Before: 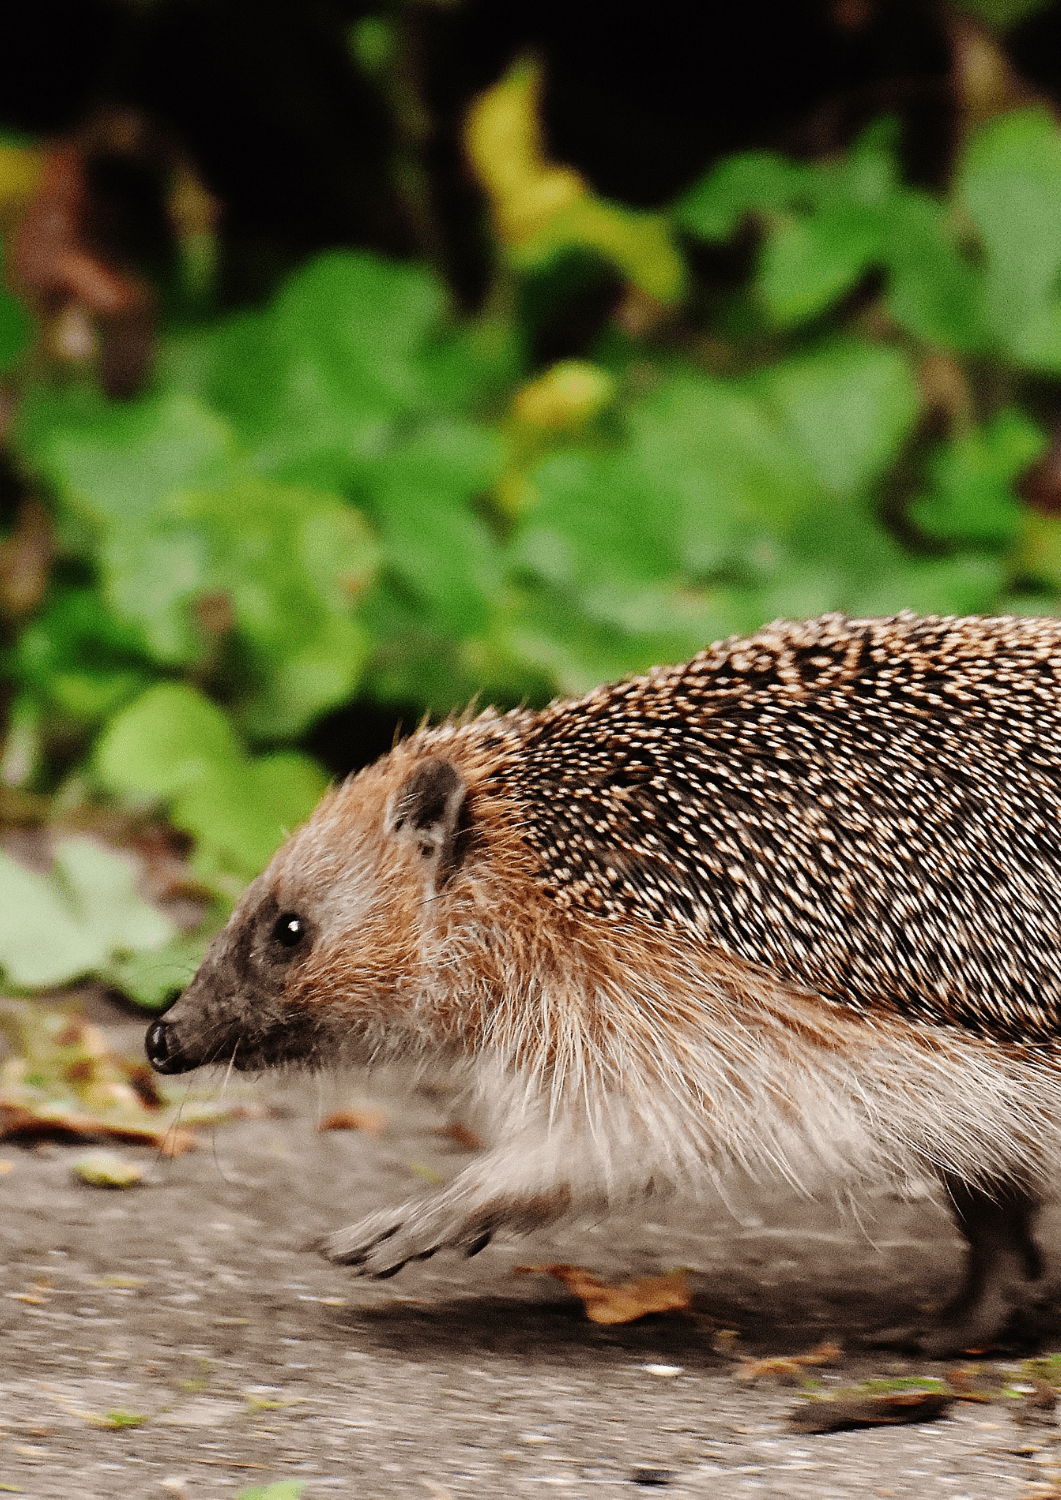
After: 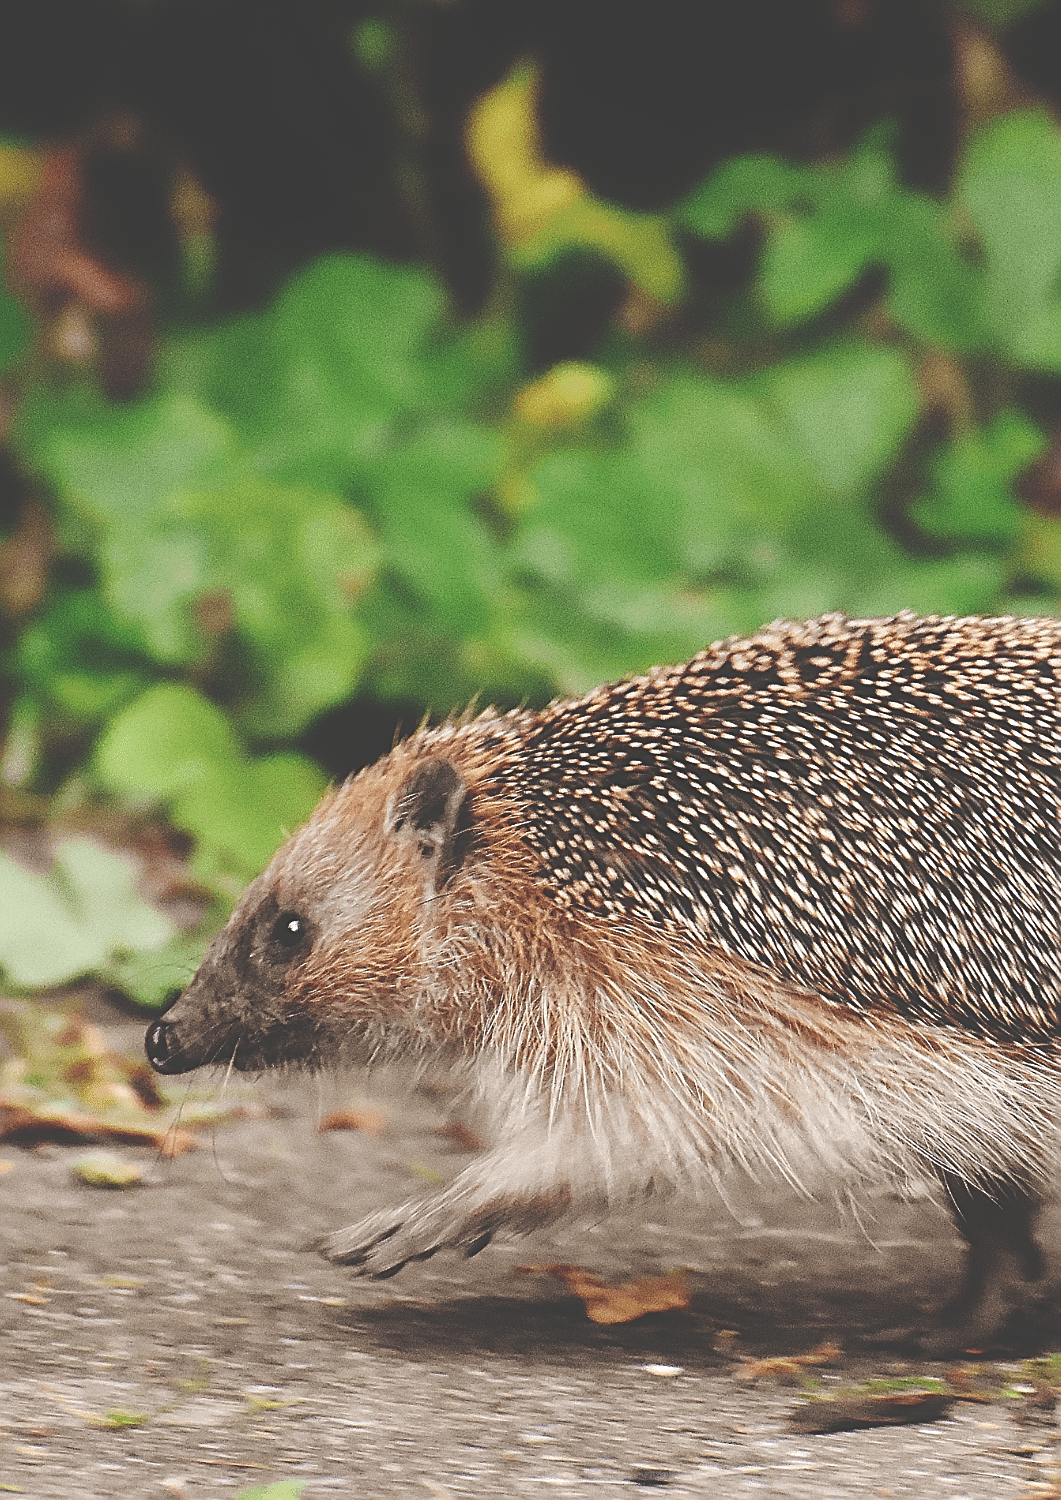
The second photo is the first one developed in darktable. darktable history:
contrast equalizer: octaves 7, y [[0.5, 0.5, 0.472, 0.5, 0.5, 0.5], [0.5 ×6], [0.5 ×6], [0 ×6], [0 ×6]]
sharpen: amount 0.557
exposure: black level correction -0.042, exposure 0.061 EV, compensate highlight preservation false
